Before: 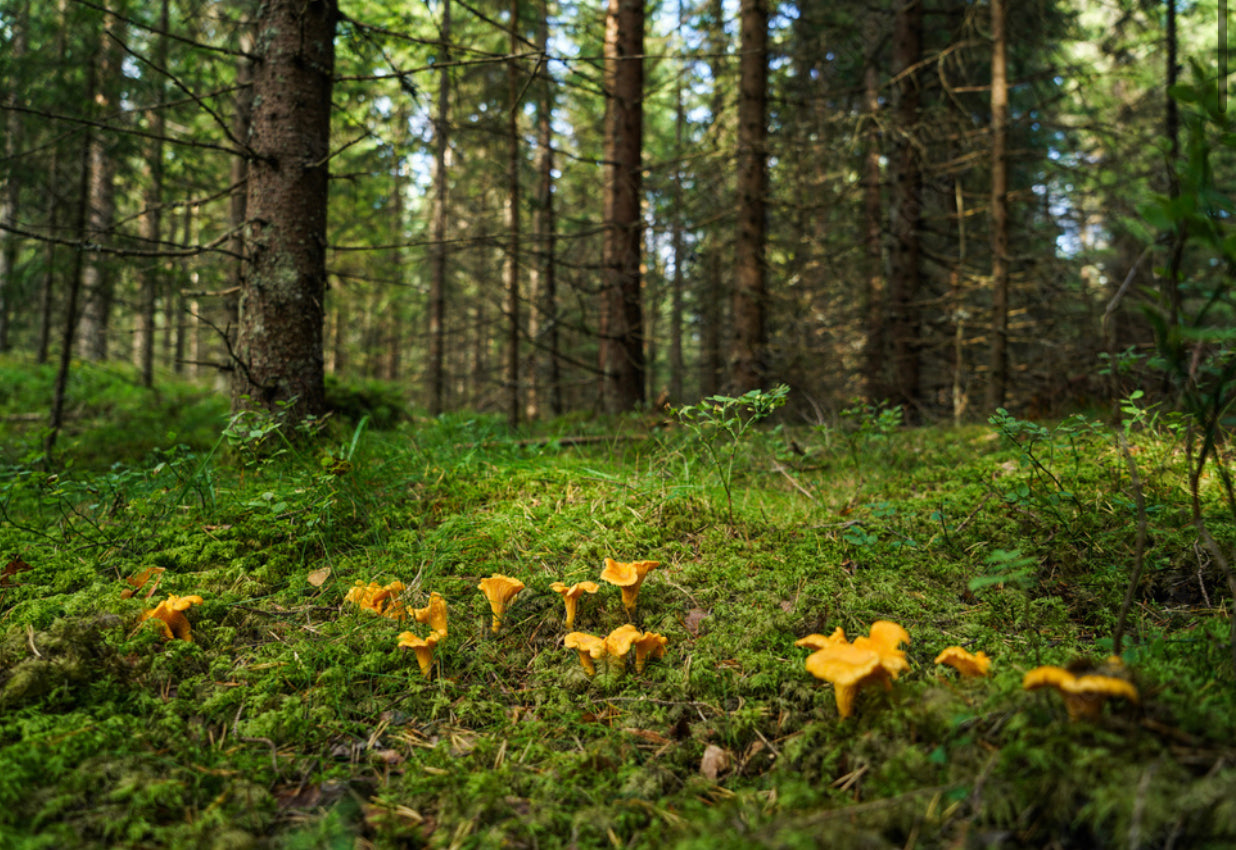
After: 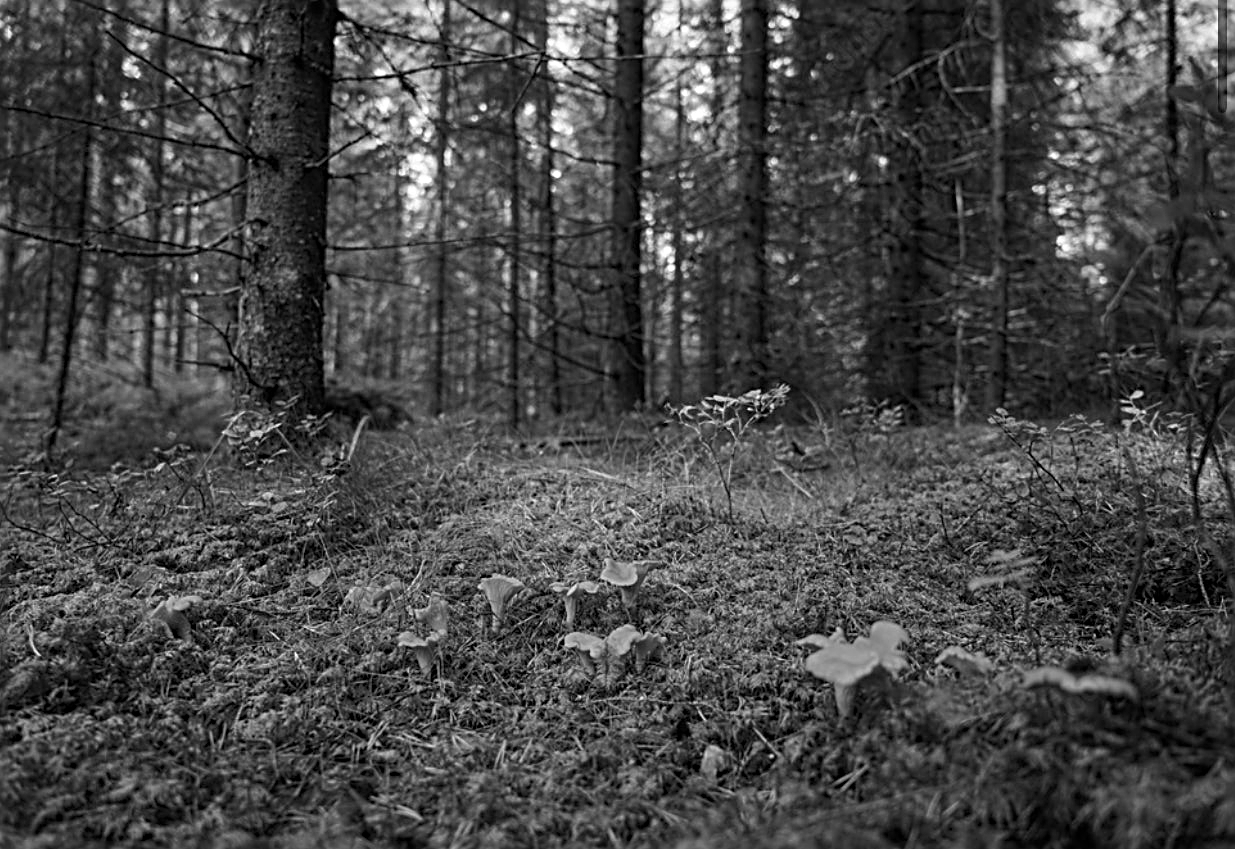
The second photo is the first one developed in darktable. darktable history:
monochrome: on, module defaults
color zones: curves: ch0 [(0.004, 0.388) (0.125, 0.392) (0.25, 0.404) (0.375, 0.5) (0.5, 0.5) (0.625, 0.5) (0.75, 0.5) (0.875, 0.5)]; ch1 [(0, 0.5) (0.125, 0.5) (0.25, 0.5) (0.375, 0.124) (0.524, 0.124) (0.645, 0.128) (0.789, 0.132) (0.914, 0.096) (0.998, 0.068)]
sharpen: radius 2.817, amount 0.715
